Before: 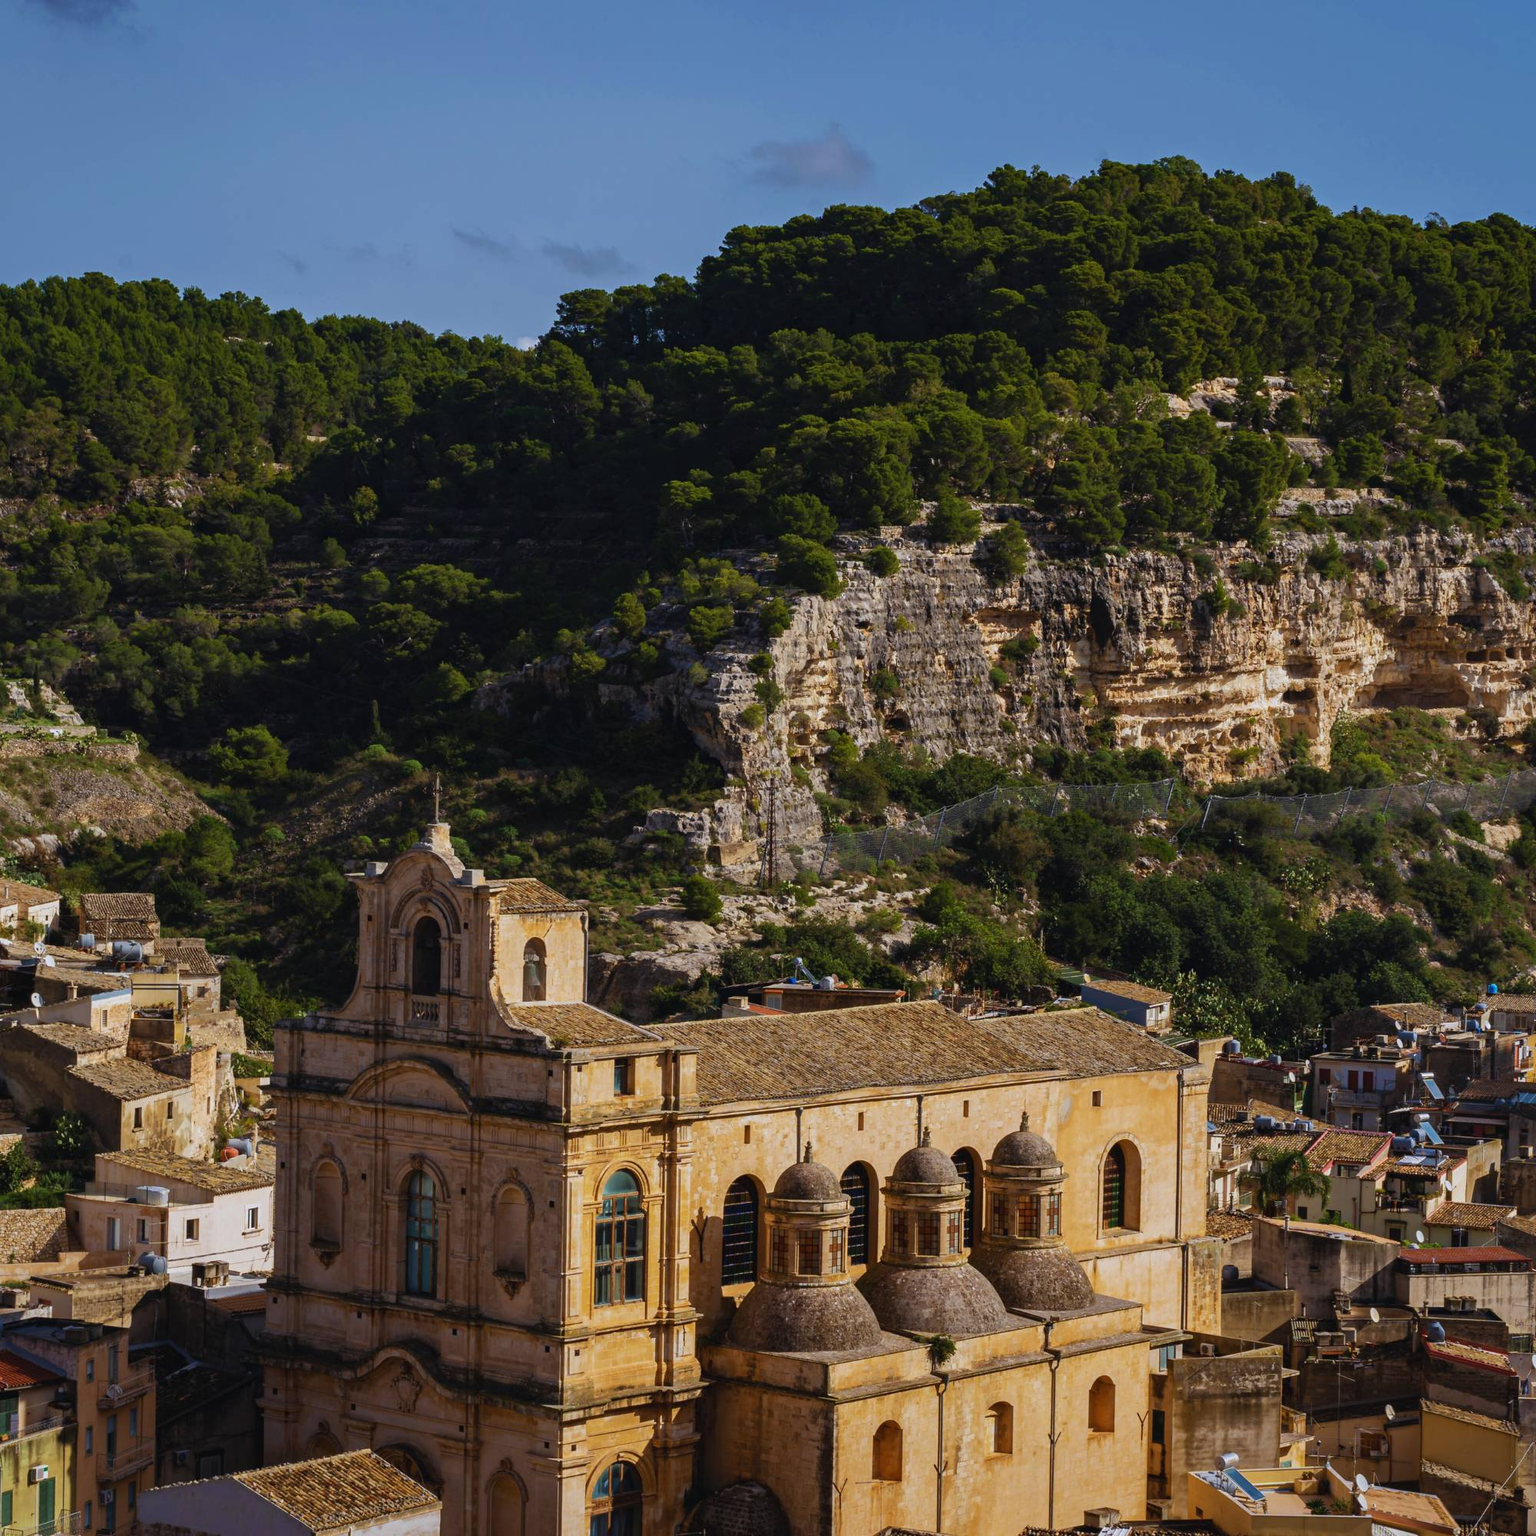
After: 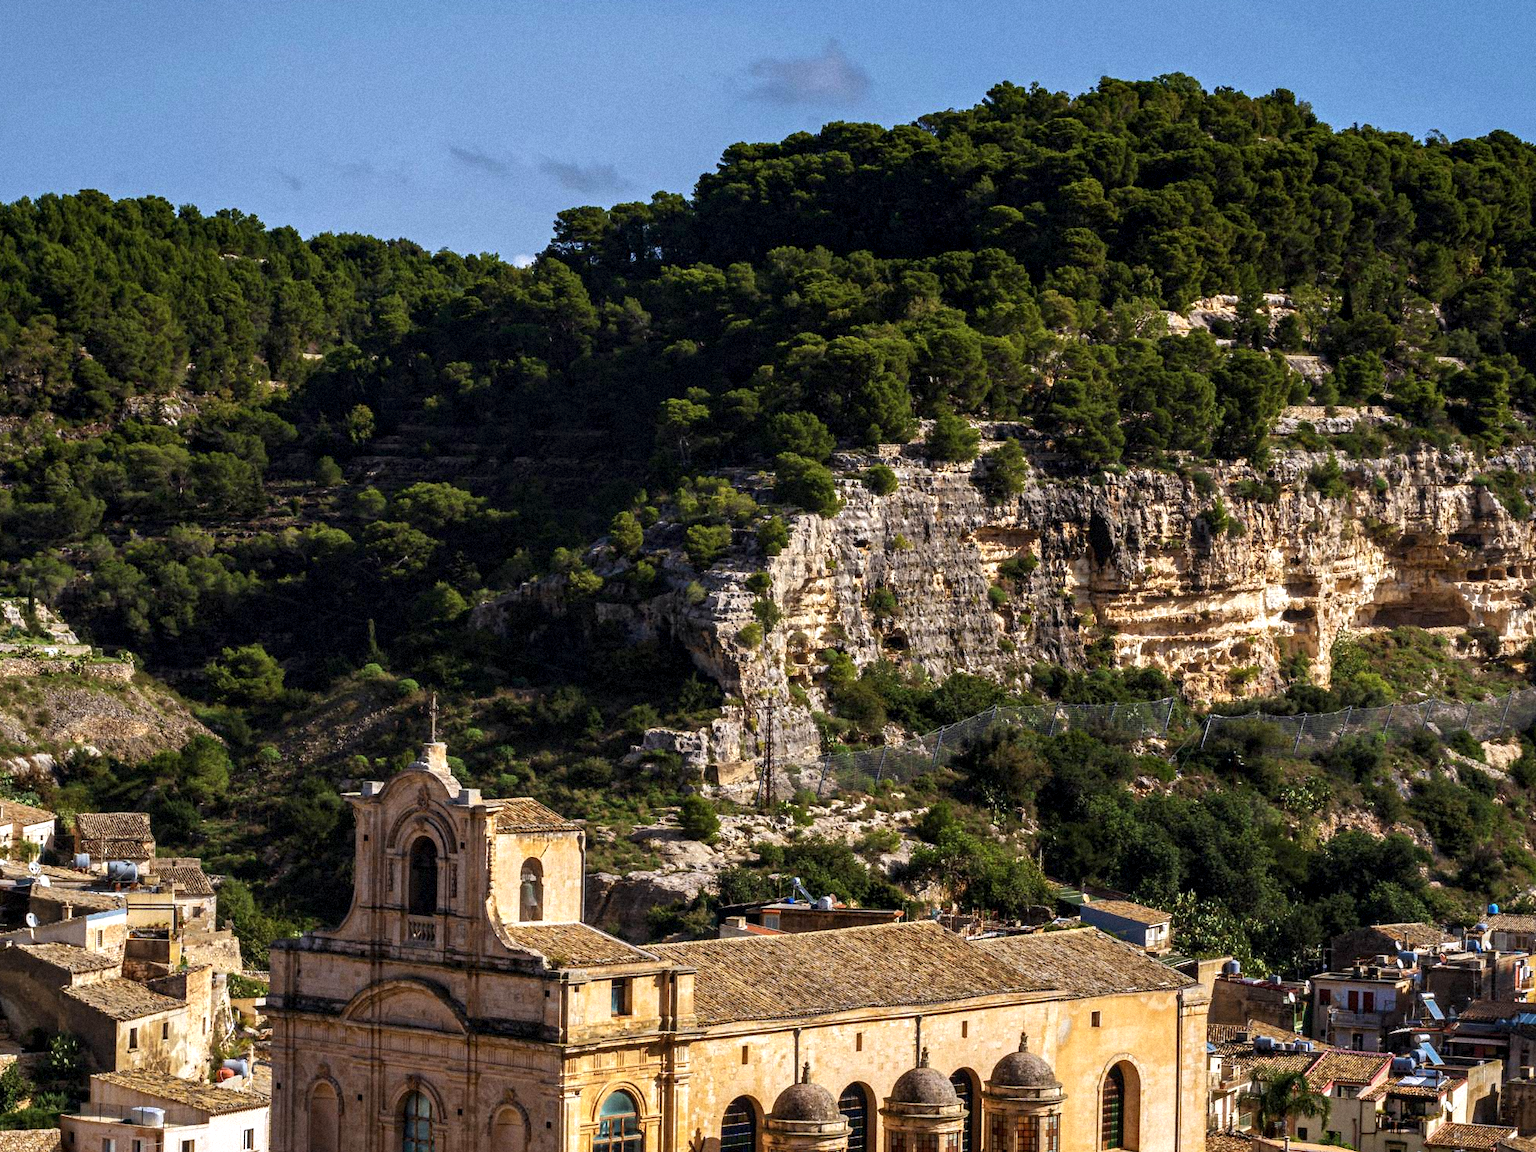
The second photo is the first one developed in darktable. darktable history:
white balance: emerald 1
crop: left 0.387%, top 5.469%, bottom 19.809%
local contrast: detail 135%, midtone range 0.75
exposure: black level correction 0, exposure 0.4 EV, compensate exposure bias true, compensate highlight preservation false
grain: mid-tones bias 0%
